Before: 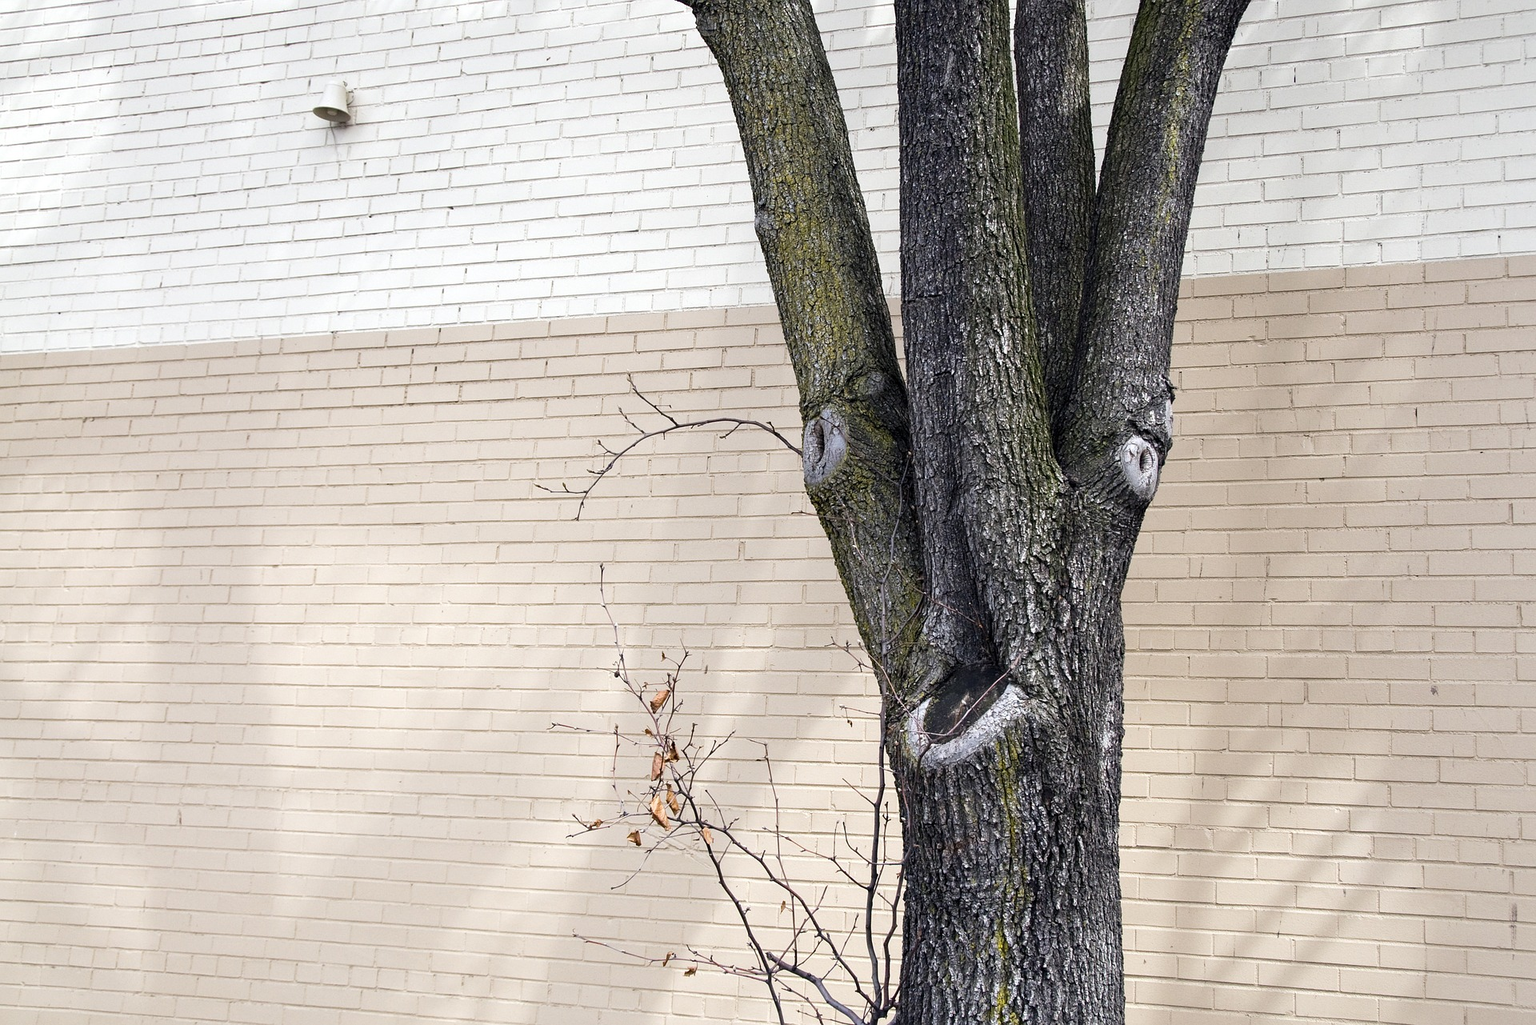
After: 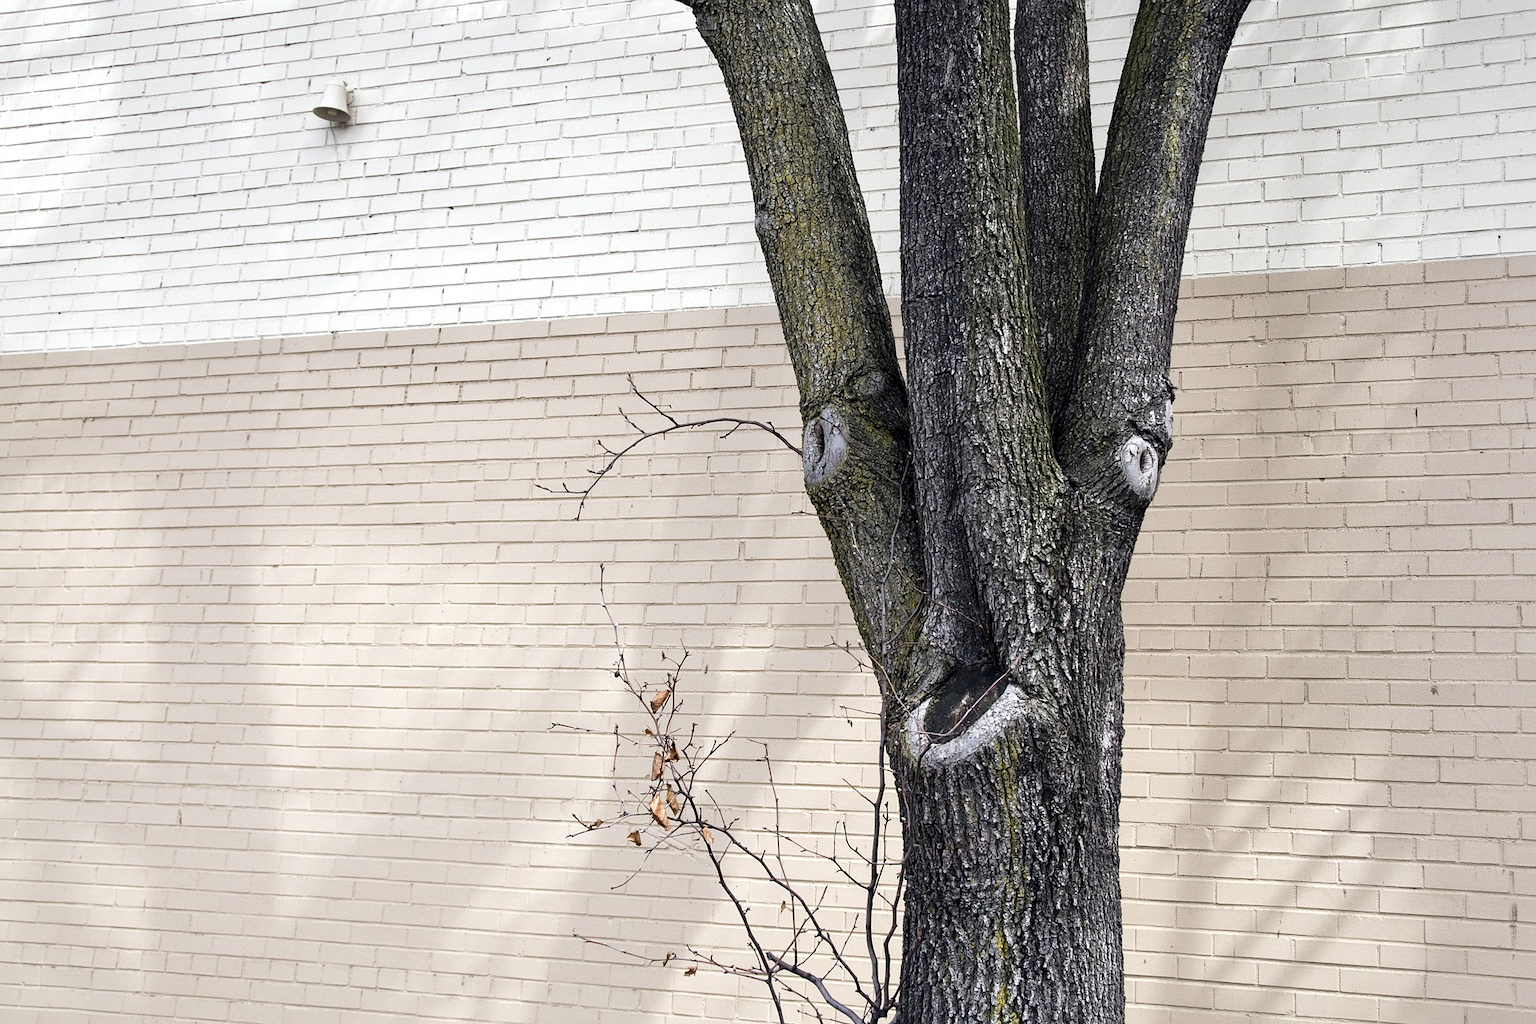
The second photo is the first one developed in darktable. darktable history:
contrast brightness saturation: contrast 0.11, saturation -0.17
local contrast: mode bilateral grid, contrast 20, coarseness 50, detail 120%, midtone range 0.2
shadows and highlights: shadows 25, highlights -25
